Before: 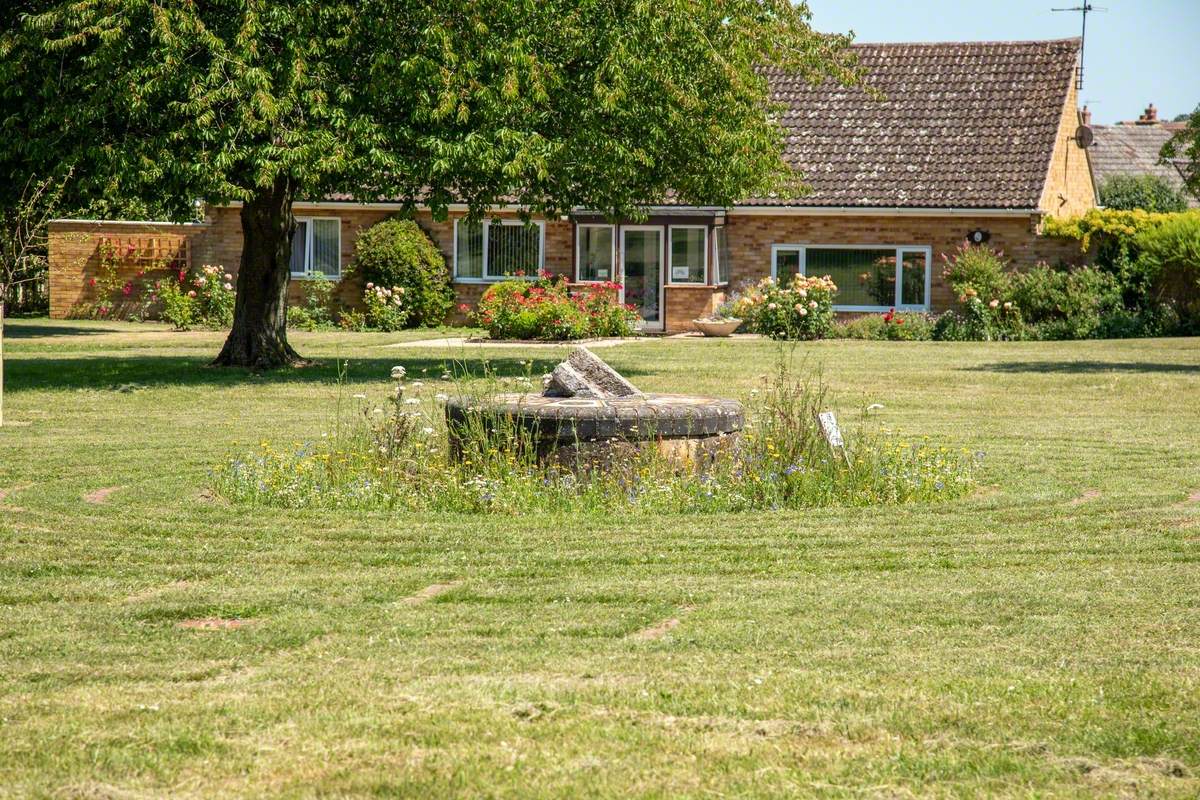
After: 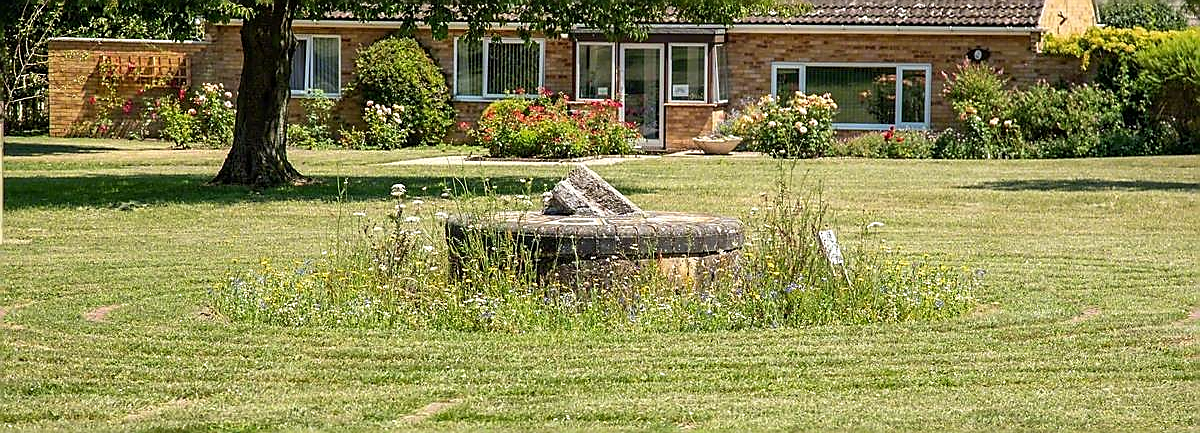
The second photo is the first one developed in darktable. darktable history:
sharpen: radius 1.393, amount 1.234, threshold 0.682
crop and rotate: top 22.847%, bottom 22.956%
